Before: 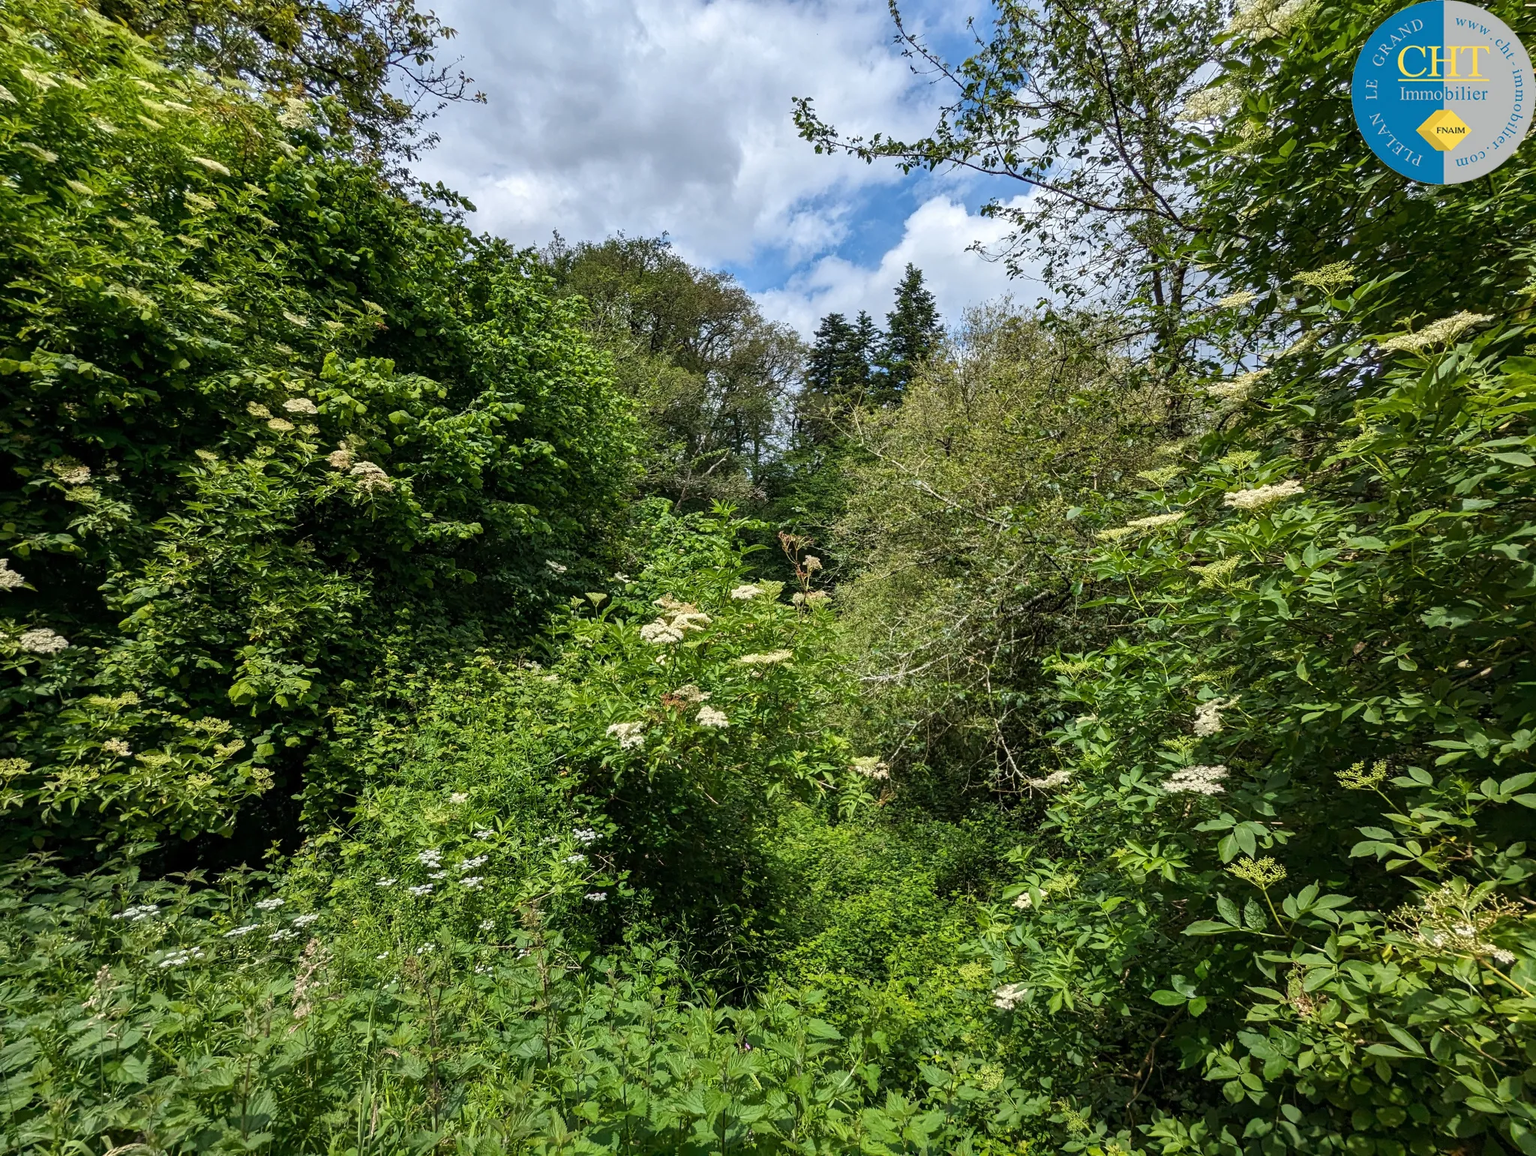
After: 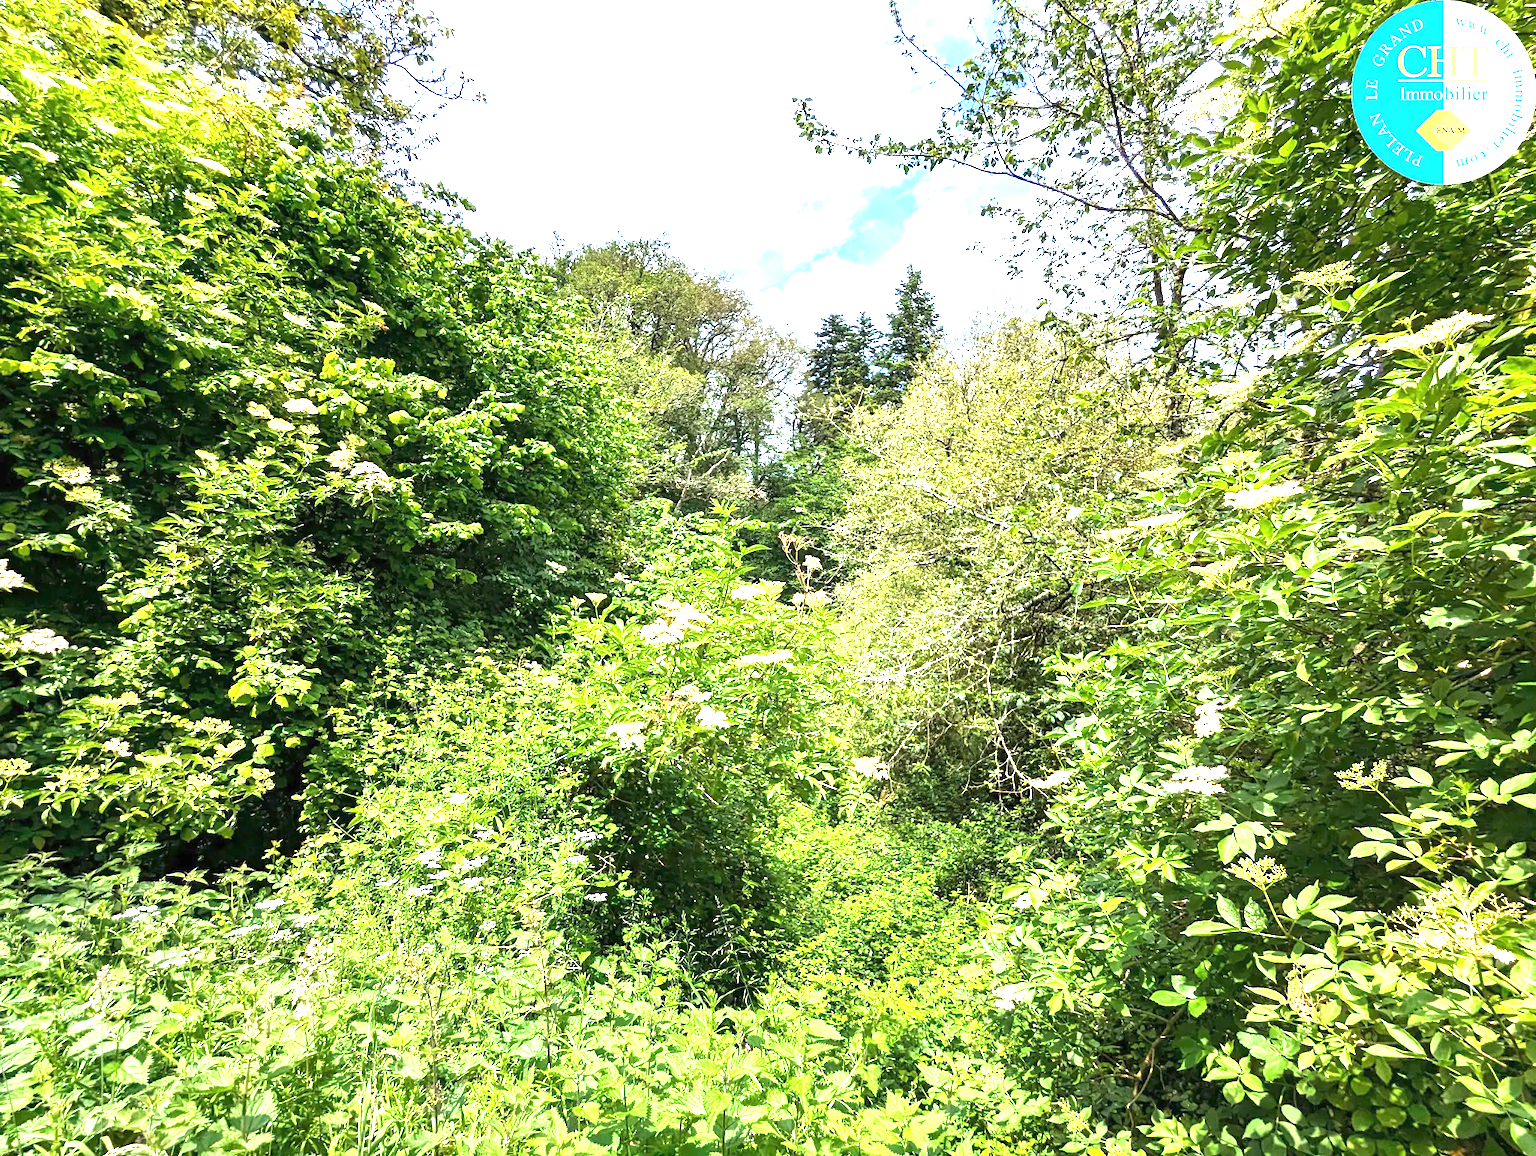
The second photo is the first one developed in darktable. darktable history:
exposure: black level correction 0, exposure 2.385 EV, compensate highlight preservation false
tone equalizer: mask exposure compensation -0.499 EV
